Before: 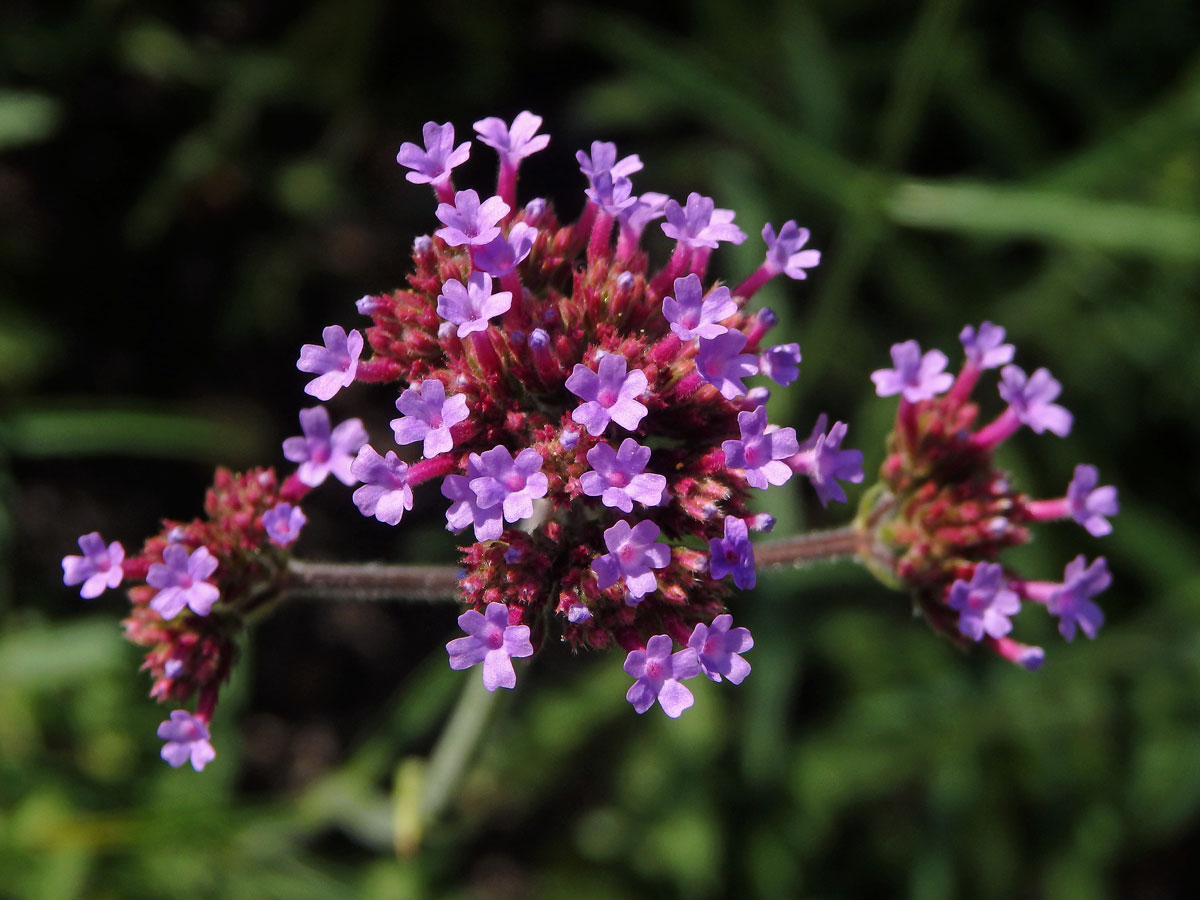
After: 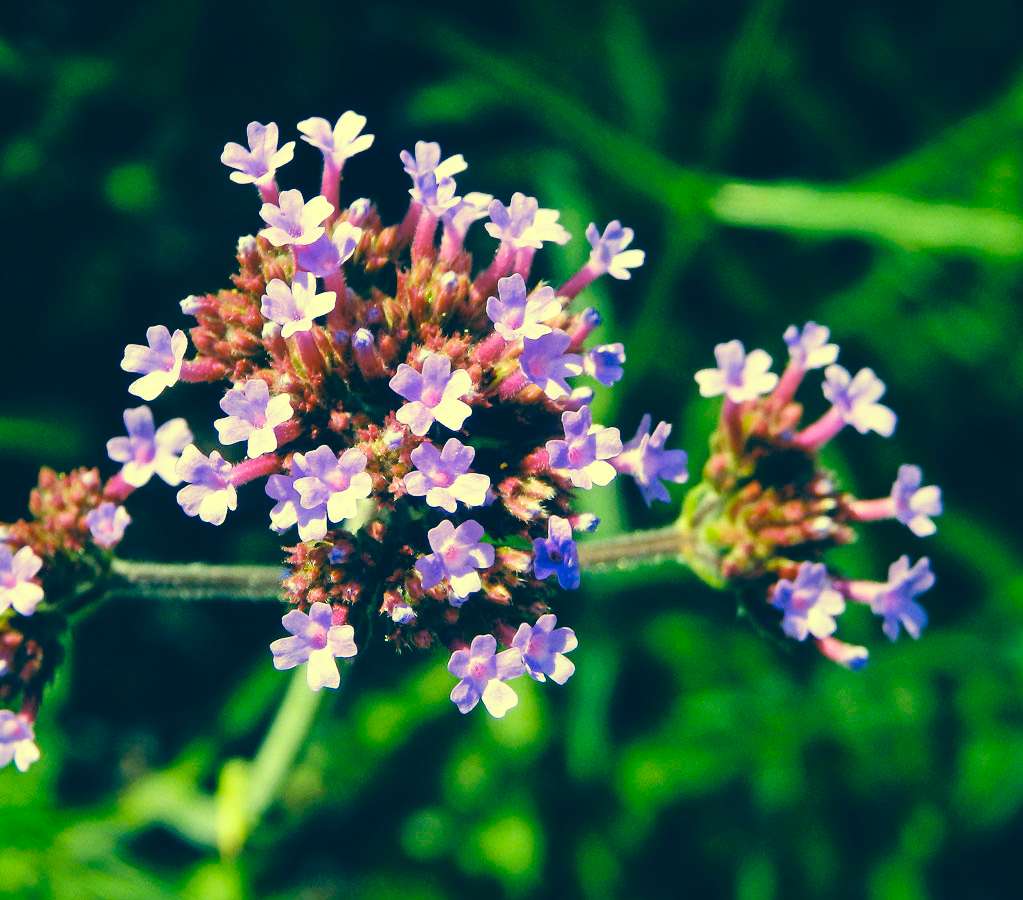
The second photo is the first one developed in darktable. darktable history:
color correction: highlights a* -15.75, highlights b* 39.55, shadows a* -39.37, shadows b* -26.3
exposure: black level correction 0, exposure 0.498 EV, compensate highlight preservation false
crop and rotate: left 14.723%
base curve: curves: ch0 [(0, 0) (0.028, 0.03) (0.121, 0.232) (0.46, 0.748) (0.859, 0.968) (1, 1)], preserve colors none
